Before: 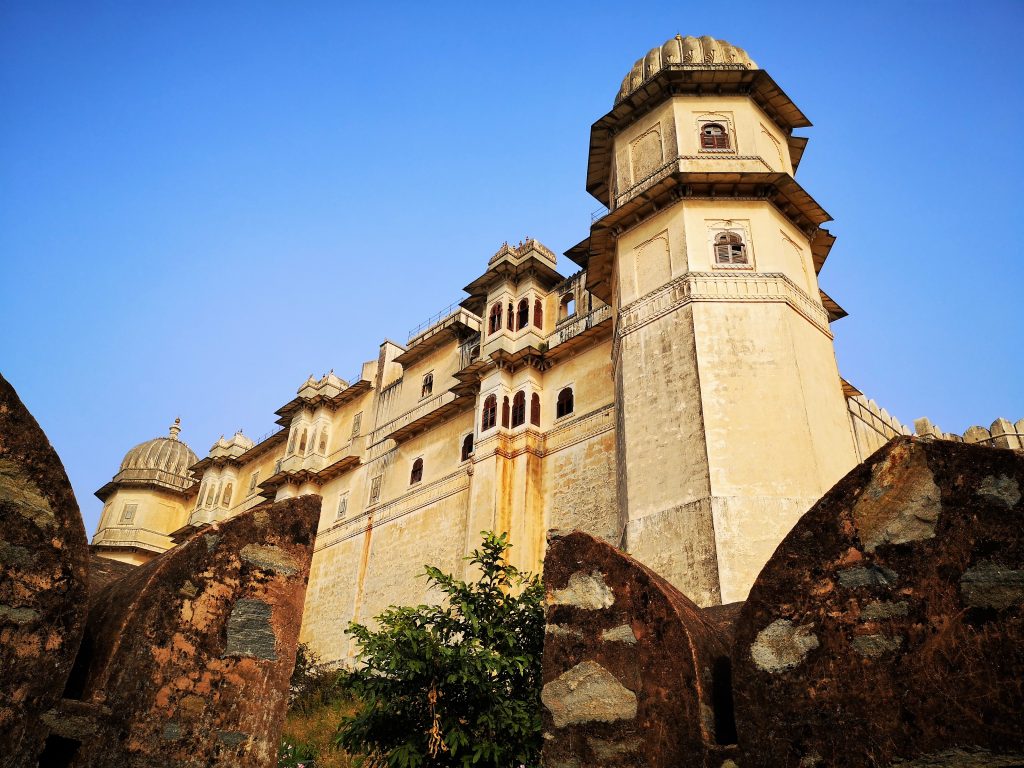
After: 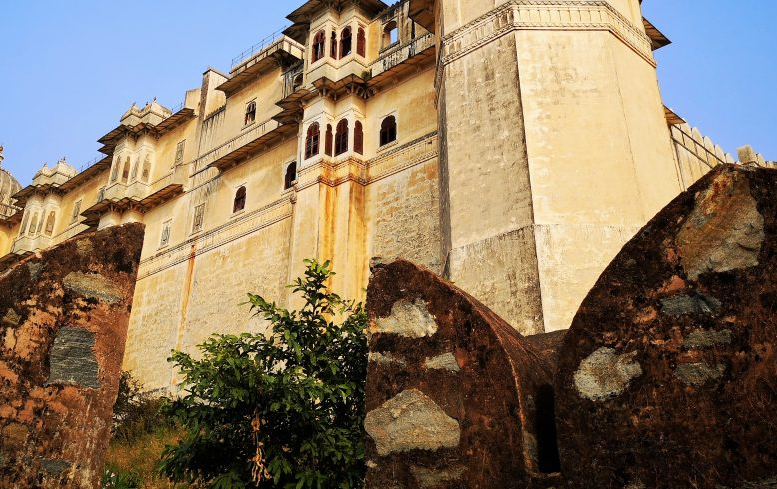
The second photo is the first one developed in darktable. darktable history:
crop and rotate: left 17.292%, top 35.528%, right 6.789%, bottom 0.798%
